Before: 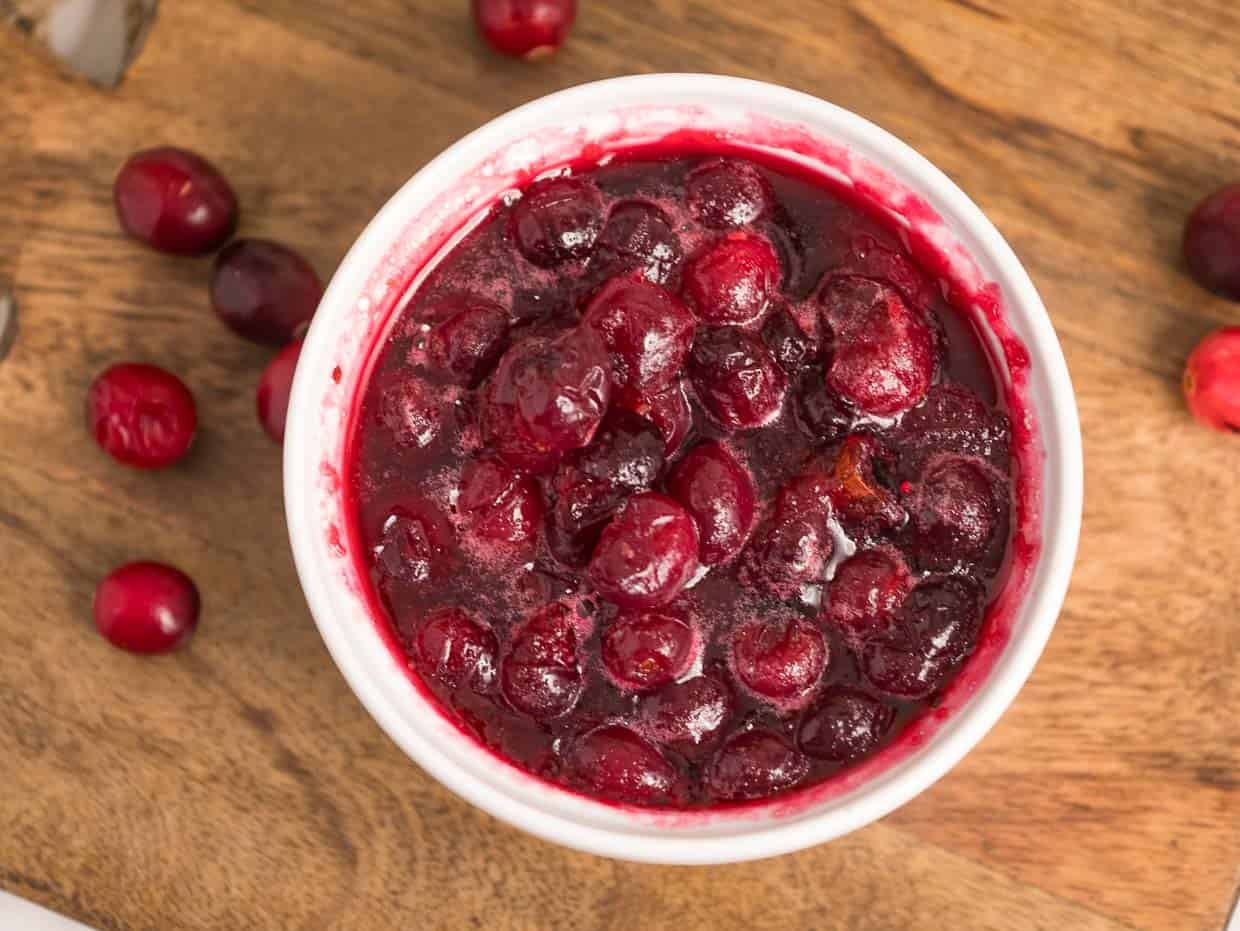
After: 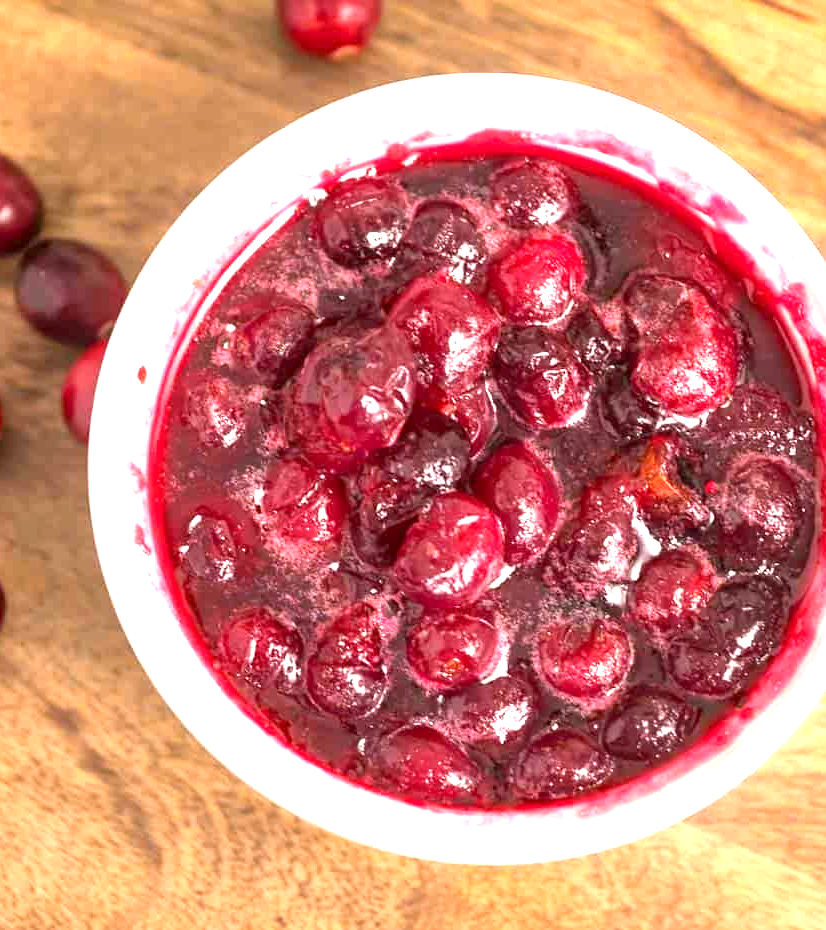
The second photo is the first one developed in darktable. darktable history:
exposure: black level correction 0.001, exposure 1.398 EV, compensate exposure bias true, compensate highlight preservation false
crop and rotate: left 15.754%, right 17.579%
